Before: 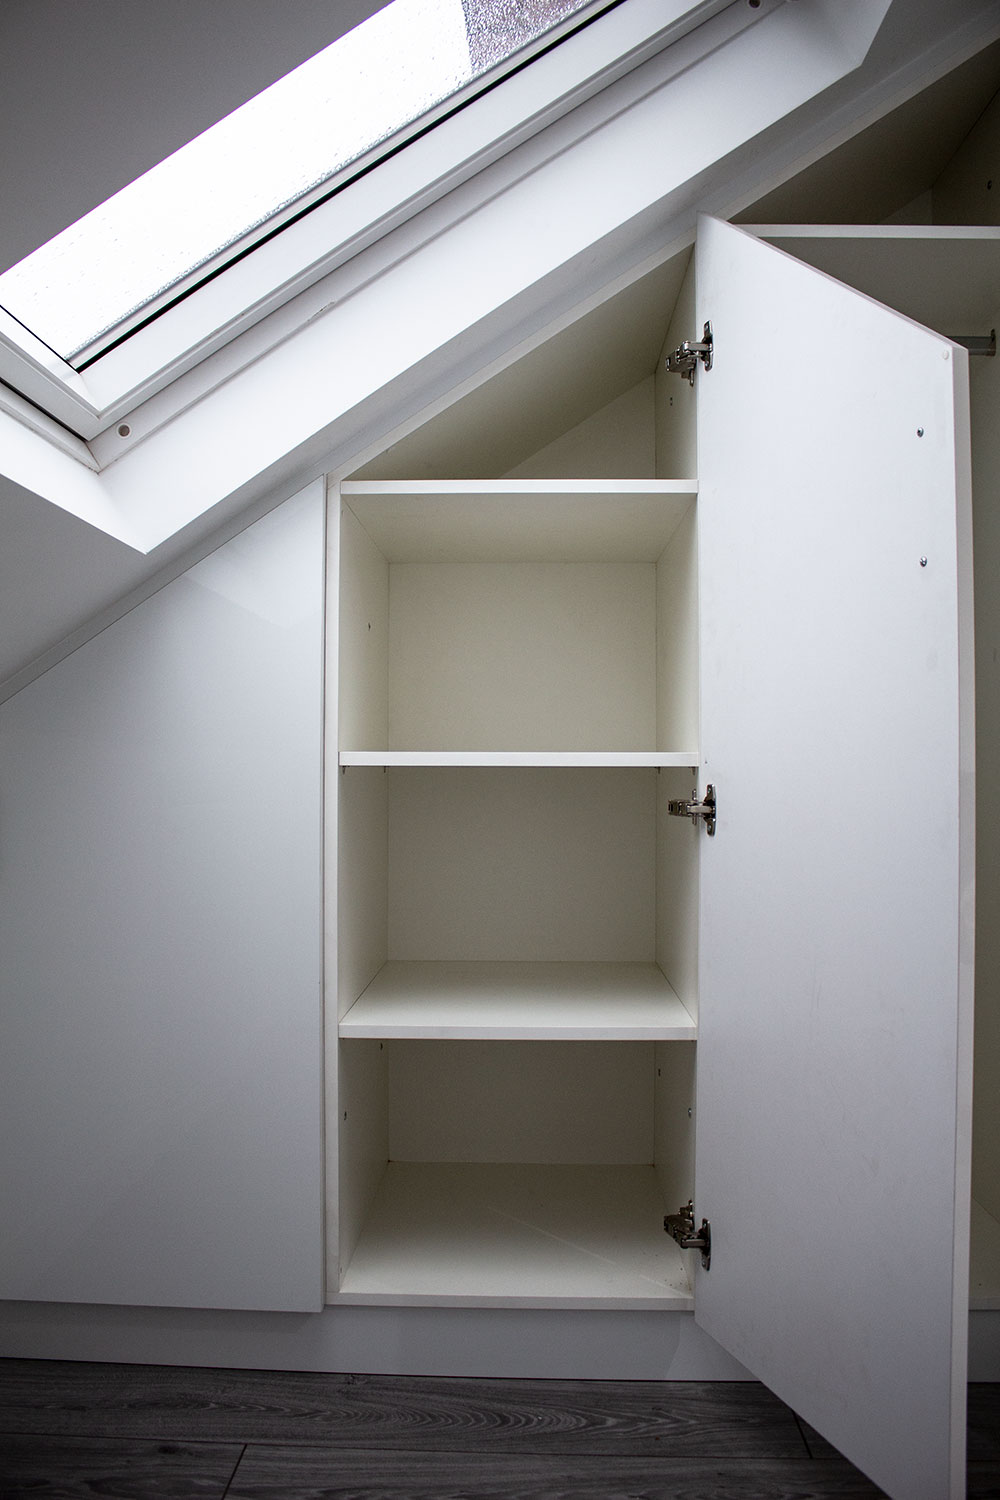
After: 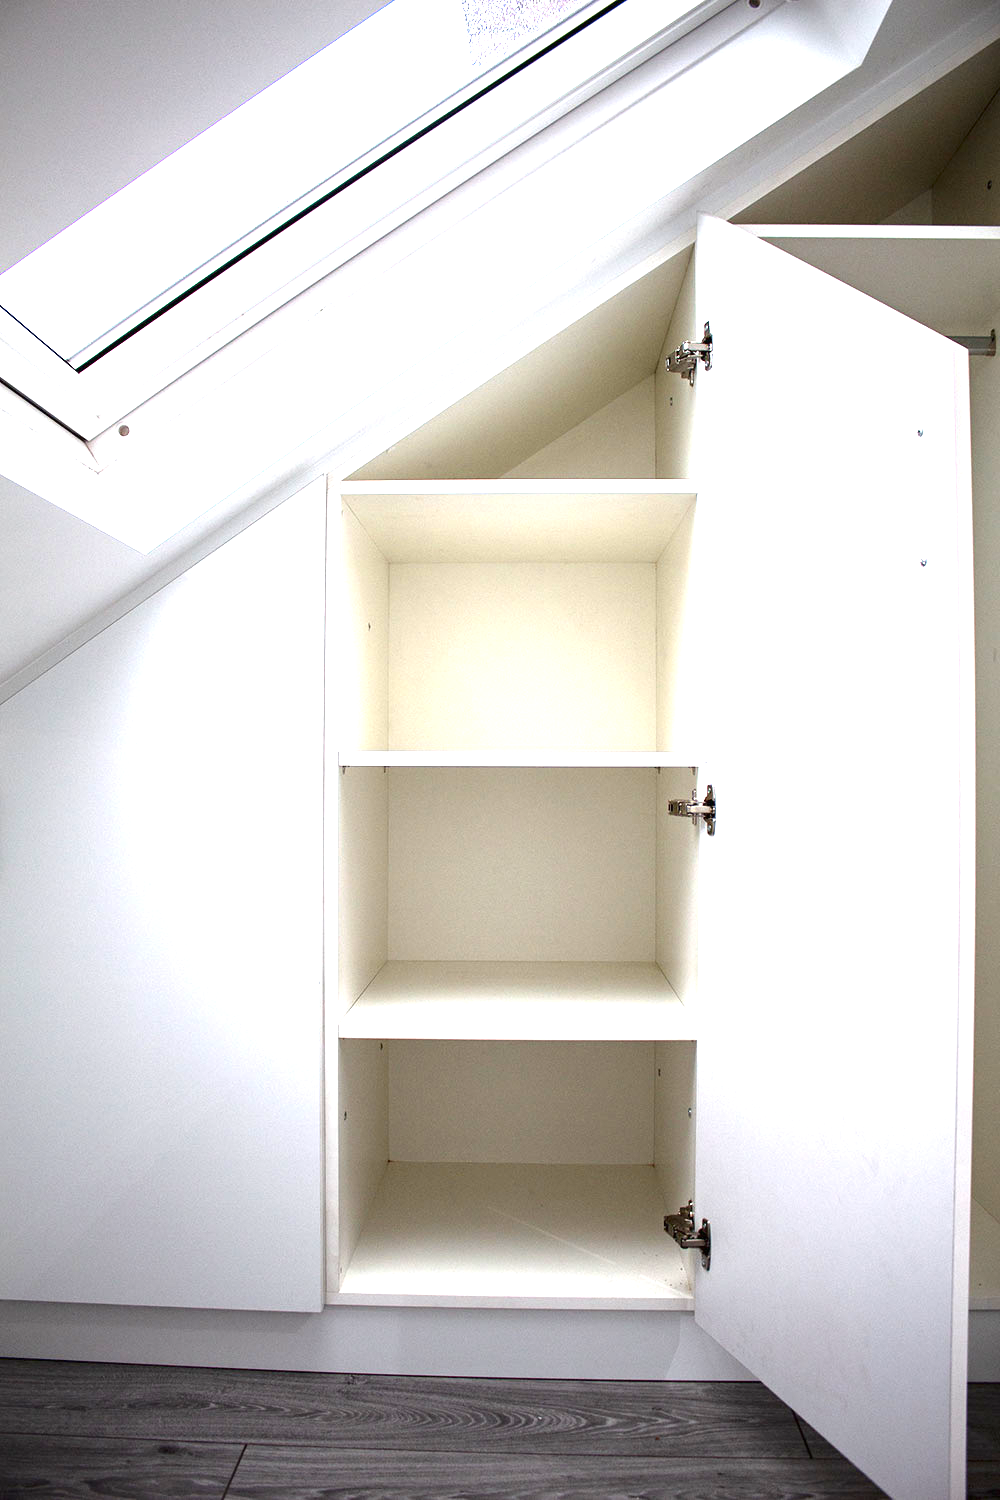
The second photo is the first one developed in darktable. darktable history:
color zones: curves: ch1 [(0.239, 0.552) (0.75, 0.5)]; ch2 [(0.25, 0.462) (0.749, 0.457)], mix 25.94%
exposure: black level correction 0, exposure 1.75 EV, compensate exposure bias true, compensate highlight preservation false
